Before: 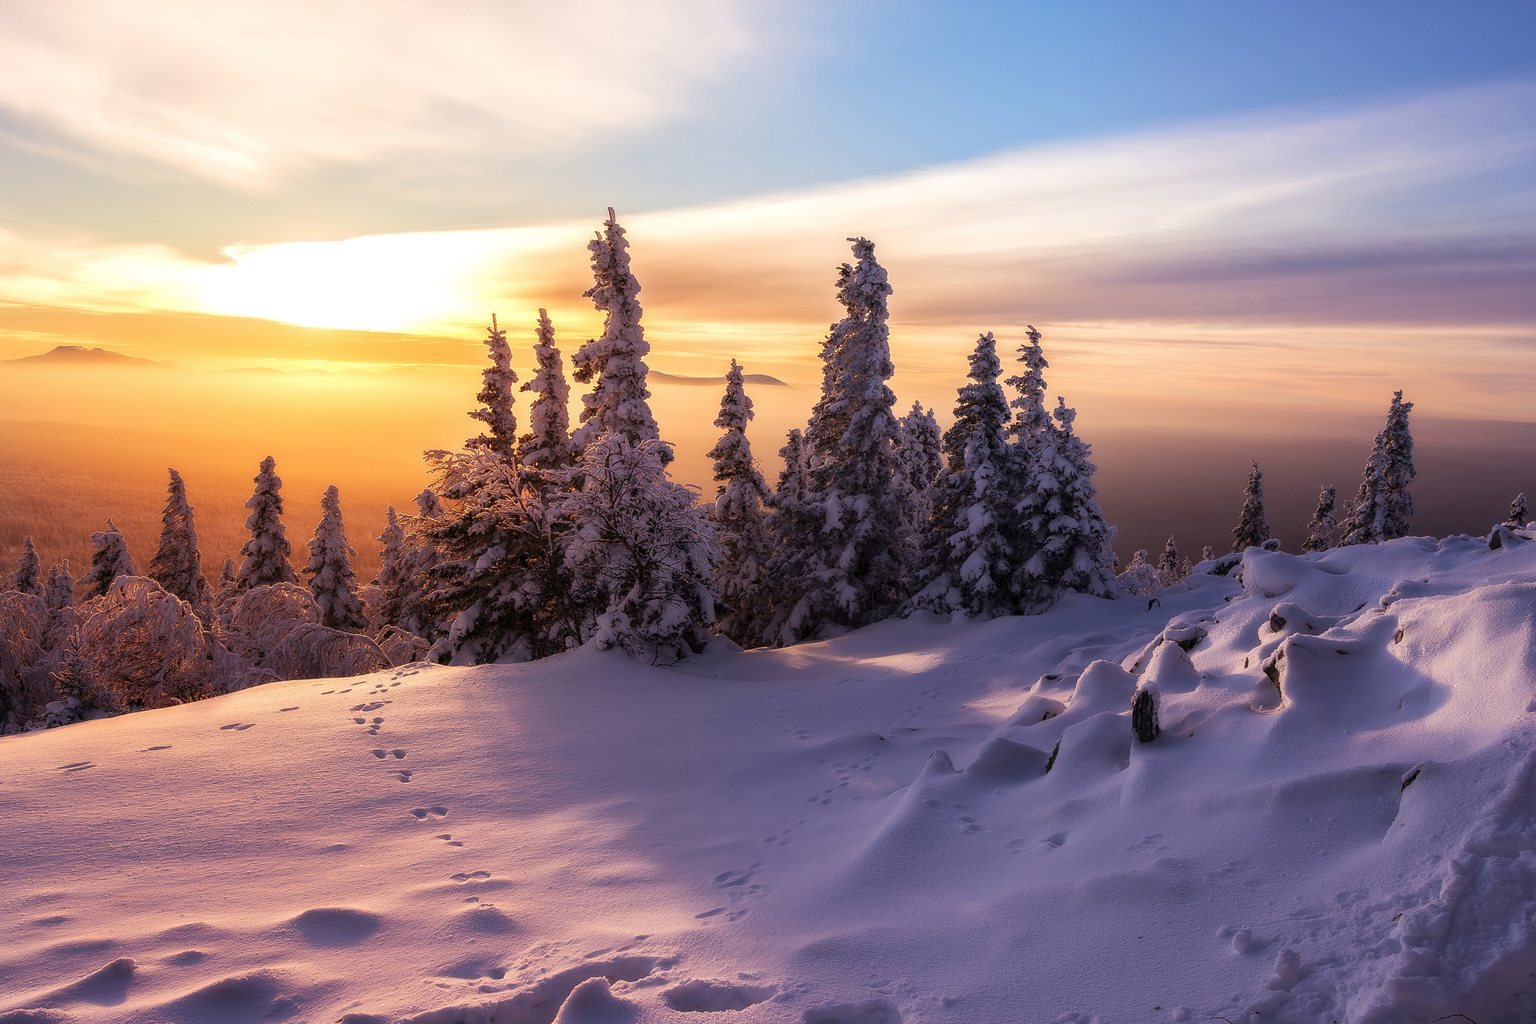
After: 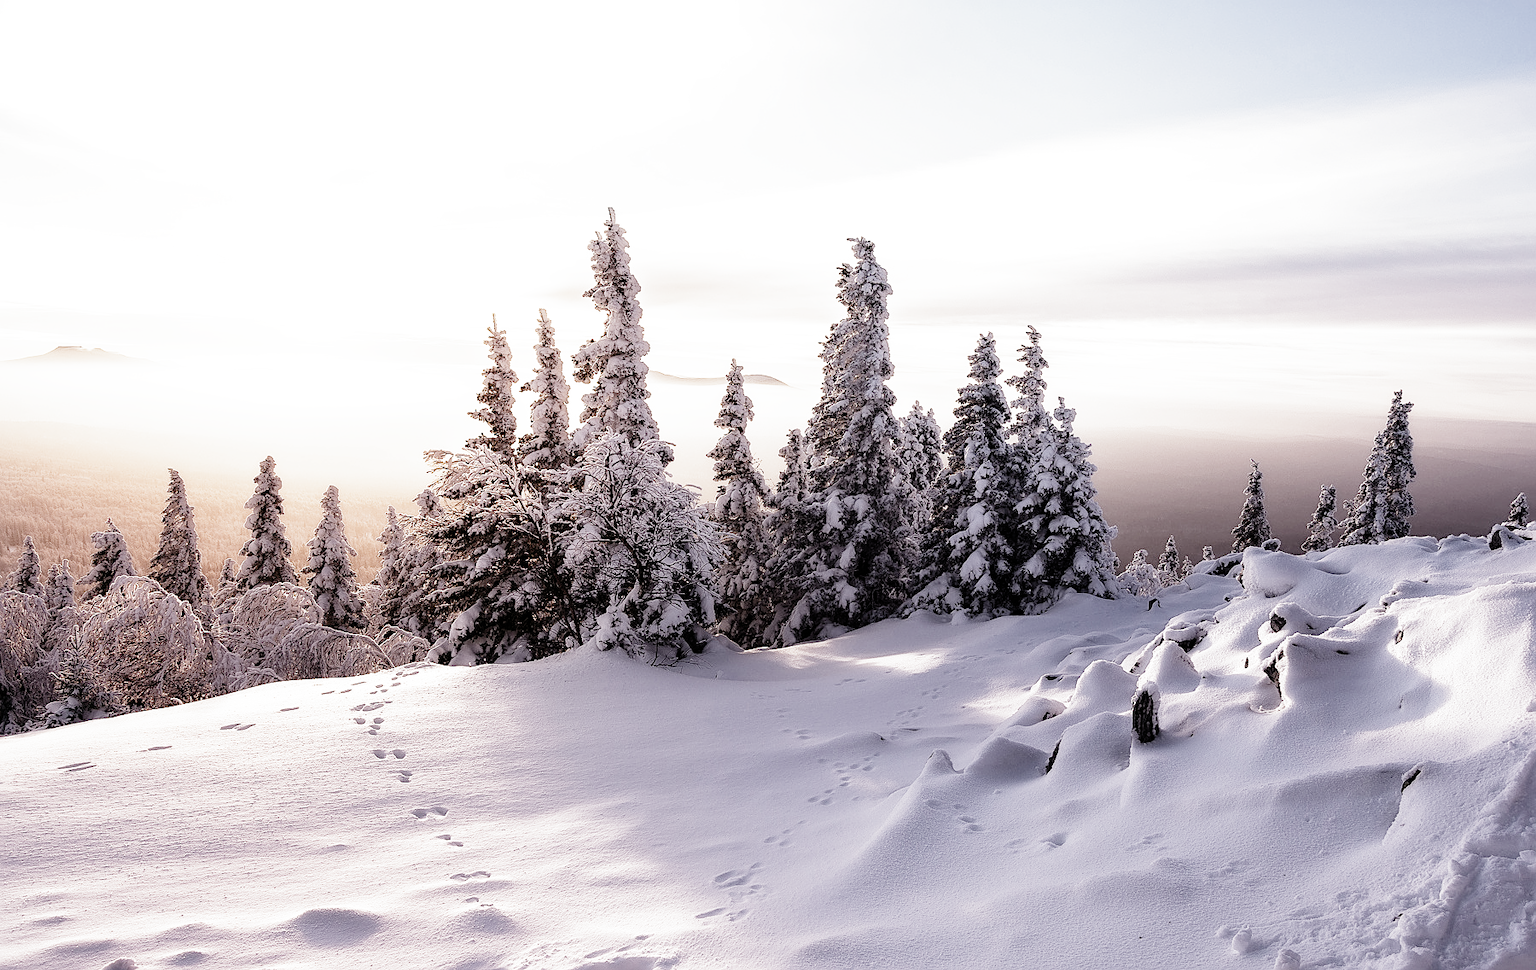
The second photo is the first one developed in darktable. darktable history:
sharpen: on, module defaults
filmic rgb: black relative exposure -5.09 EV, white relative exposure 3.96 EV, hardness 2.88, contrast 1.301, highlights saturation mix -30.72%, preserve chrominance no, color science v5 (2021)
exposure: black level correction 0, exposure 1.887 EV, compensate exposure bias true, compensate highlight preservation false
crop and rotate: top 0.014%, bottom 5.222%
